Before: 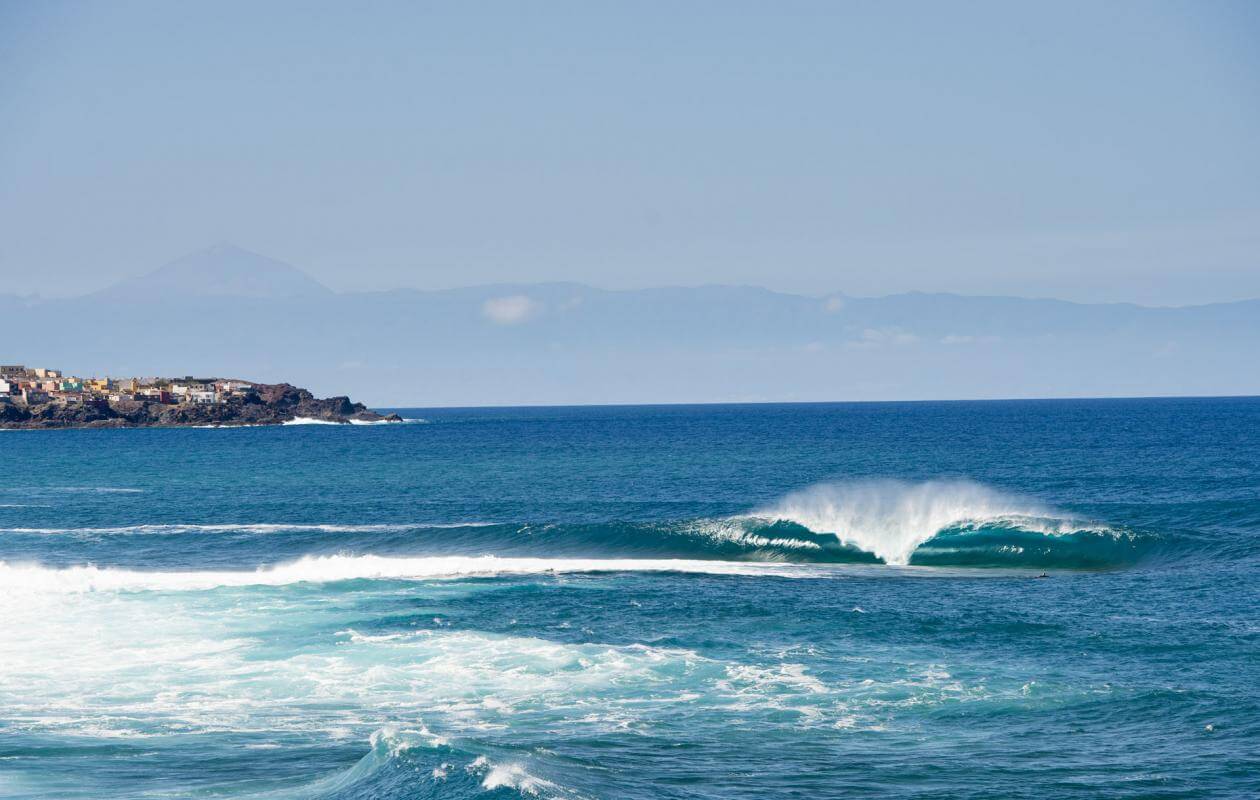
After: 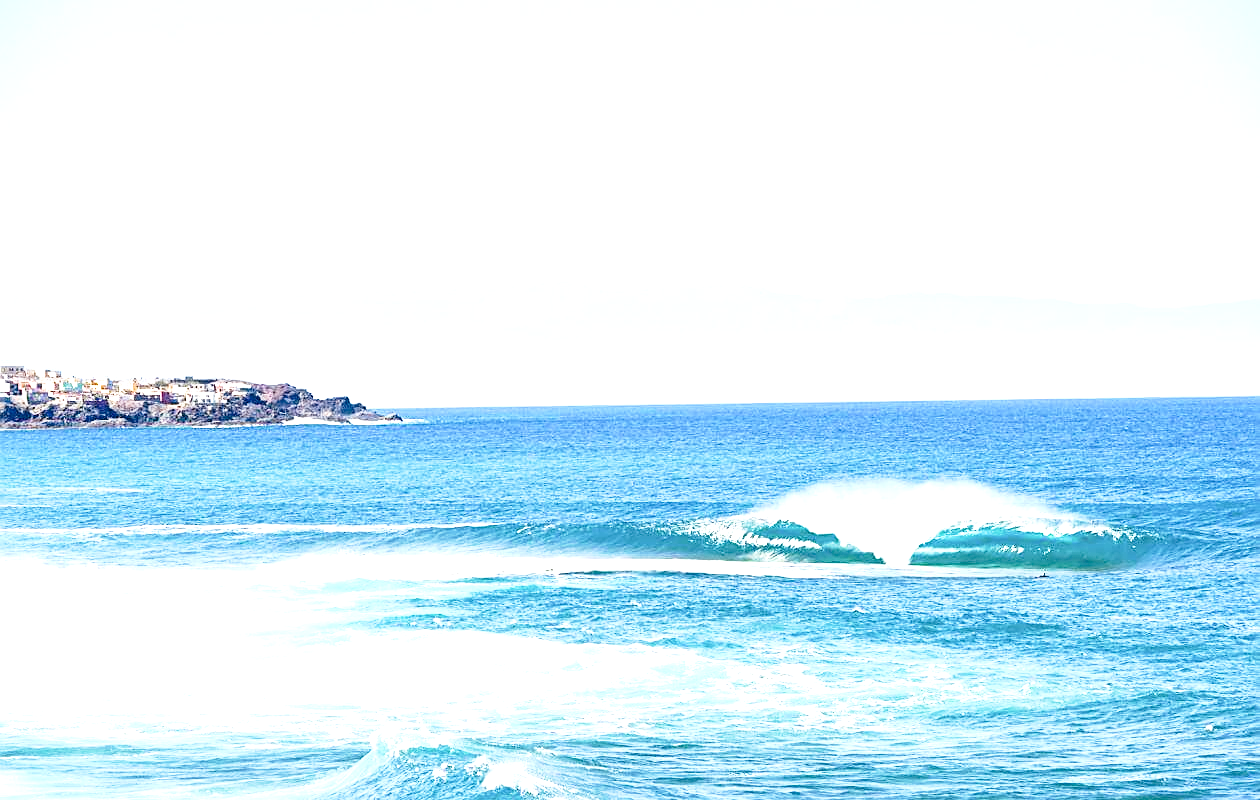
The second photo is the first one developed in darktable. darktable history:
exposure: black level correction 0, exposure 1.941 EV, compensate highlight preservation false
sharpen: on, module defaults
tone curve: curves: ch0 [(0, 0.021) (0.049, 0.044) (0.152, 0.14) (0.328, 0.377) (0.473, 0.543) (0.641, 0.705) (0.85, 0.894) (1, 0.969)]; ch1 [(0, 0) (0.302, 0.331) (0.433, 0.432) (0.472, 0.47) (0.502, 0.503) (0.527, 0.516) (0.564, 0.573) (0.614, 0.626) (0.677, 0.701) (0.859, 0.885) (1, 1)]; ch2 [(0, 0) (0.33, 0.301) (0.447, 0.44) (0.487, 0.496) (0.502, 0.516) (0.535, 0.563) (0.565, 0.597) (0.608, 0.641) (1, 1)], preserve colors none
